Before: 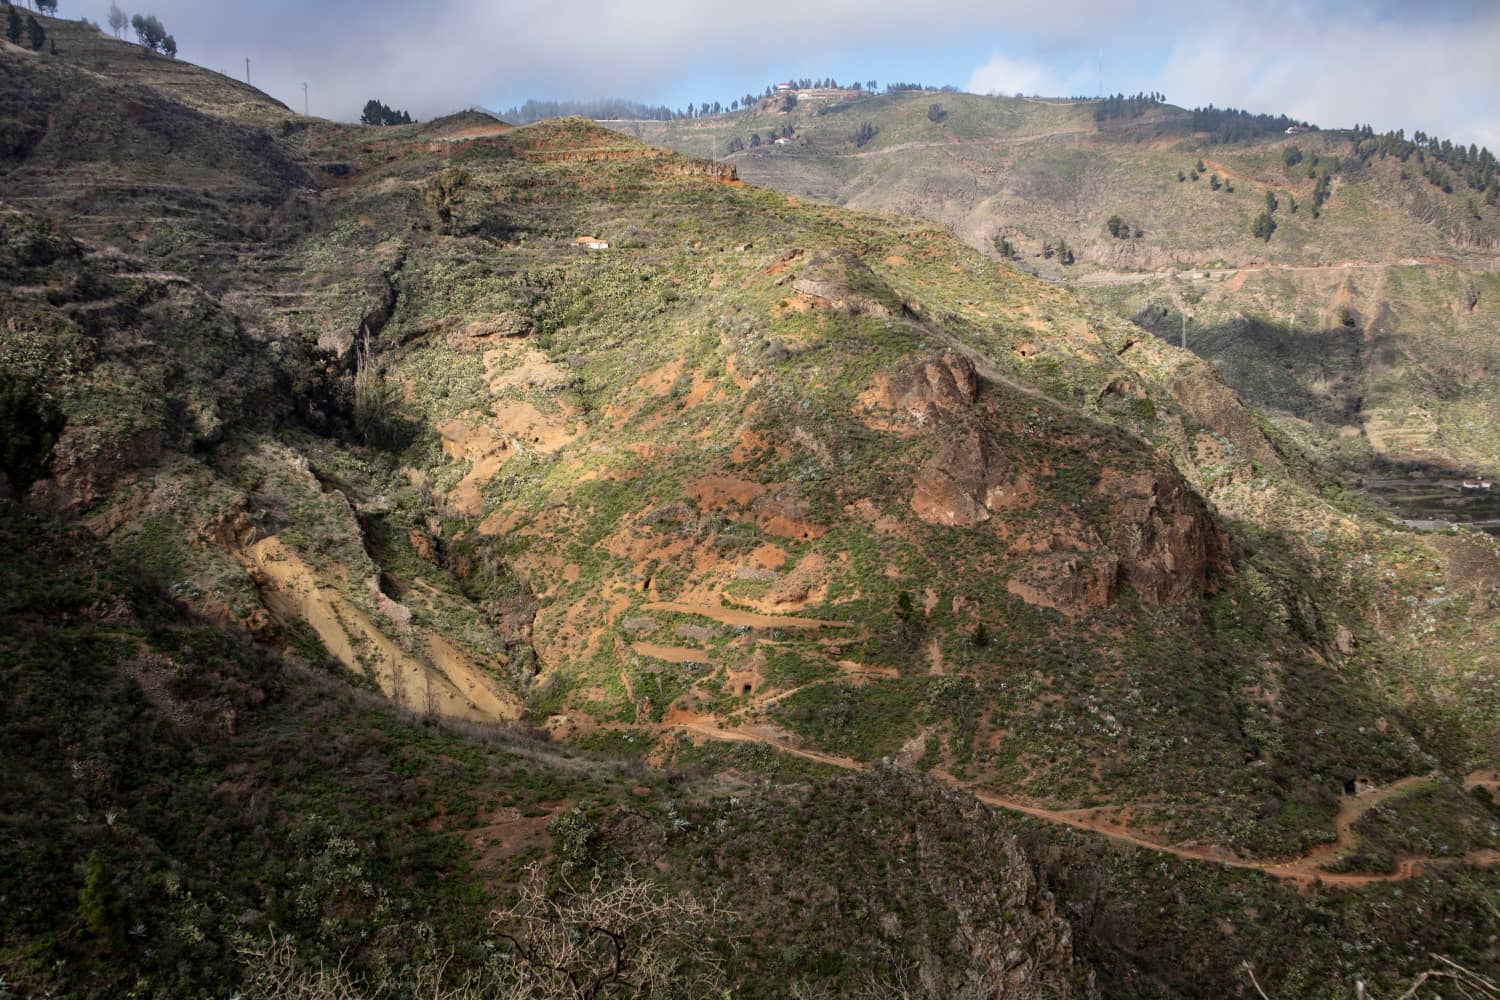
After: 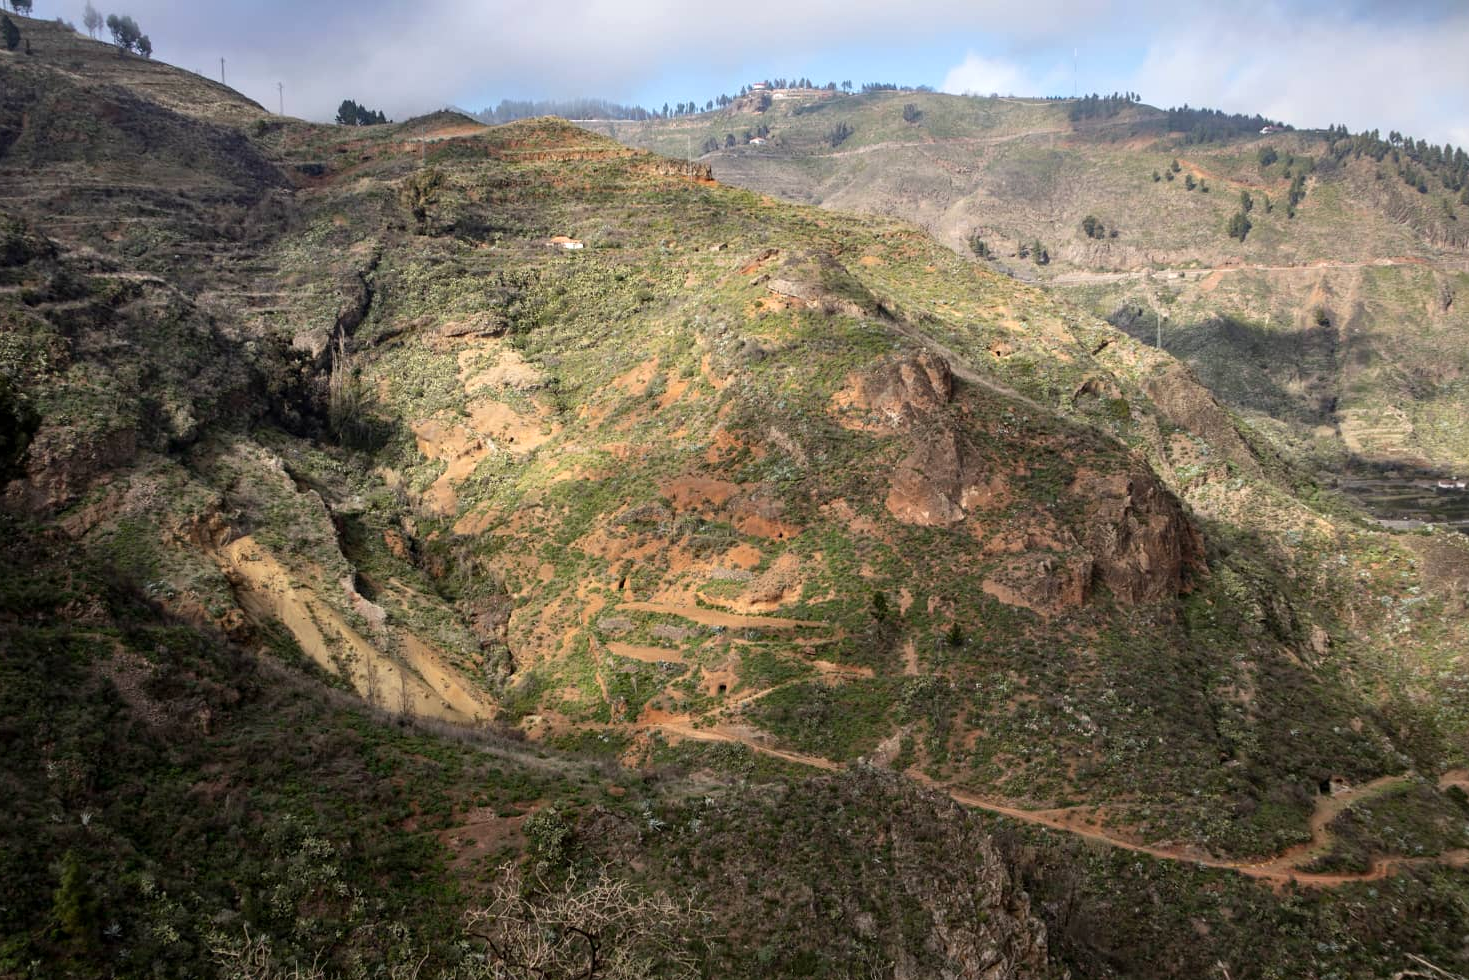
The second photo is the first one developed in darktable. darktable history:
exposure: exposure 0.2 EV, compensate exposure bias true, compensate highlight preservation false
crop: left 1.732%, right 0.276%, bottom 1.968%
